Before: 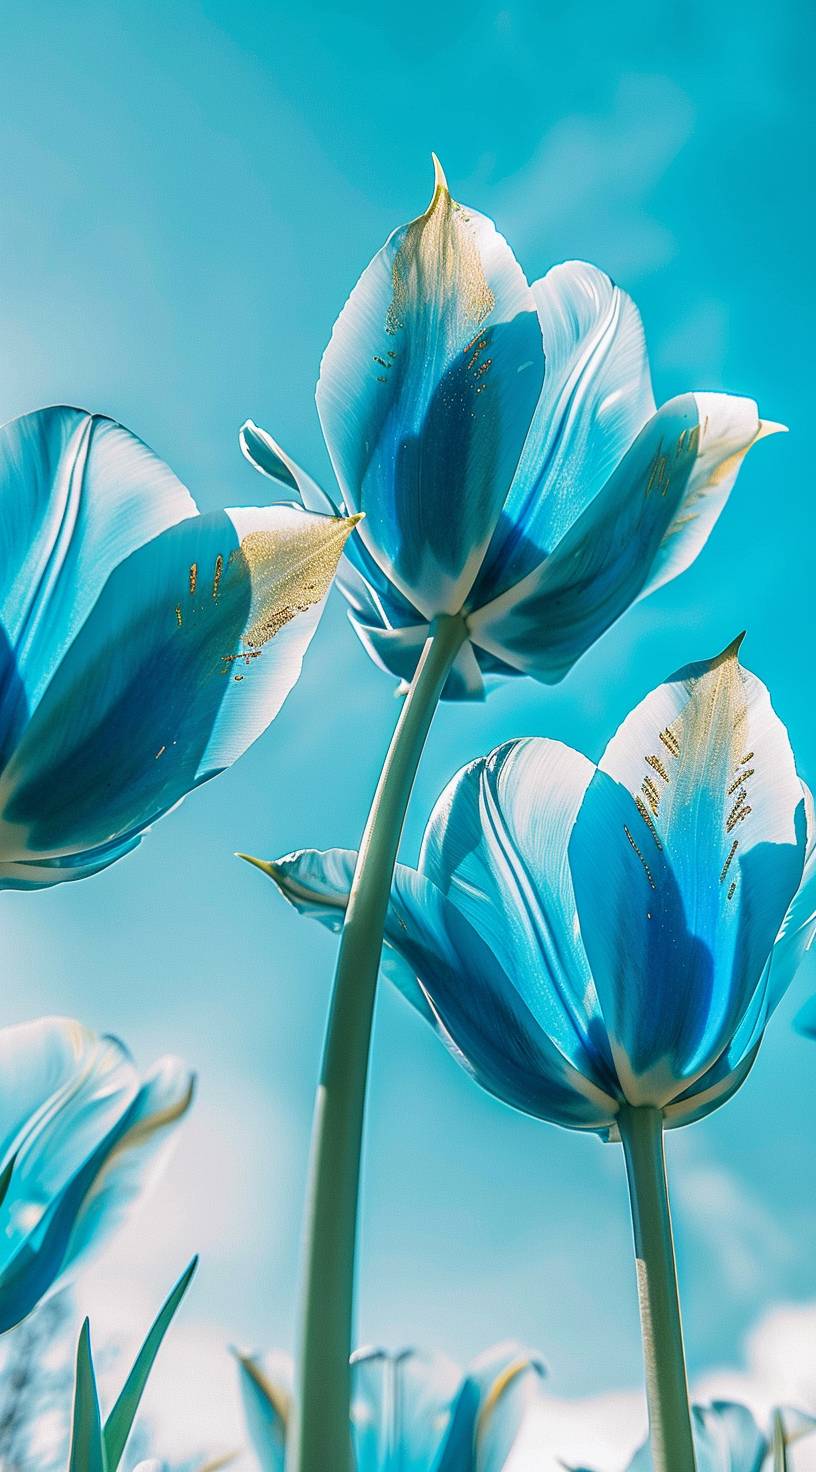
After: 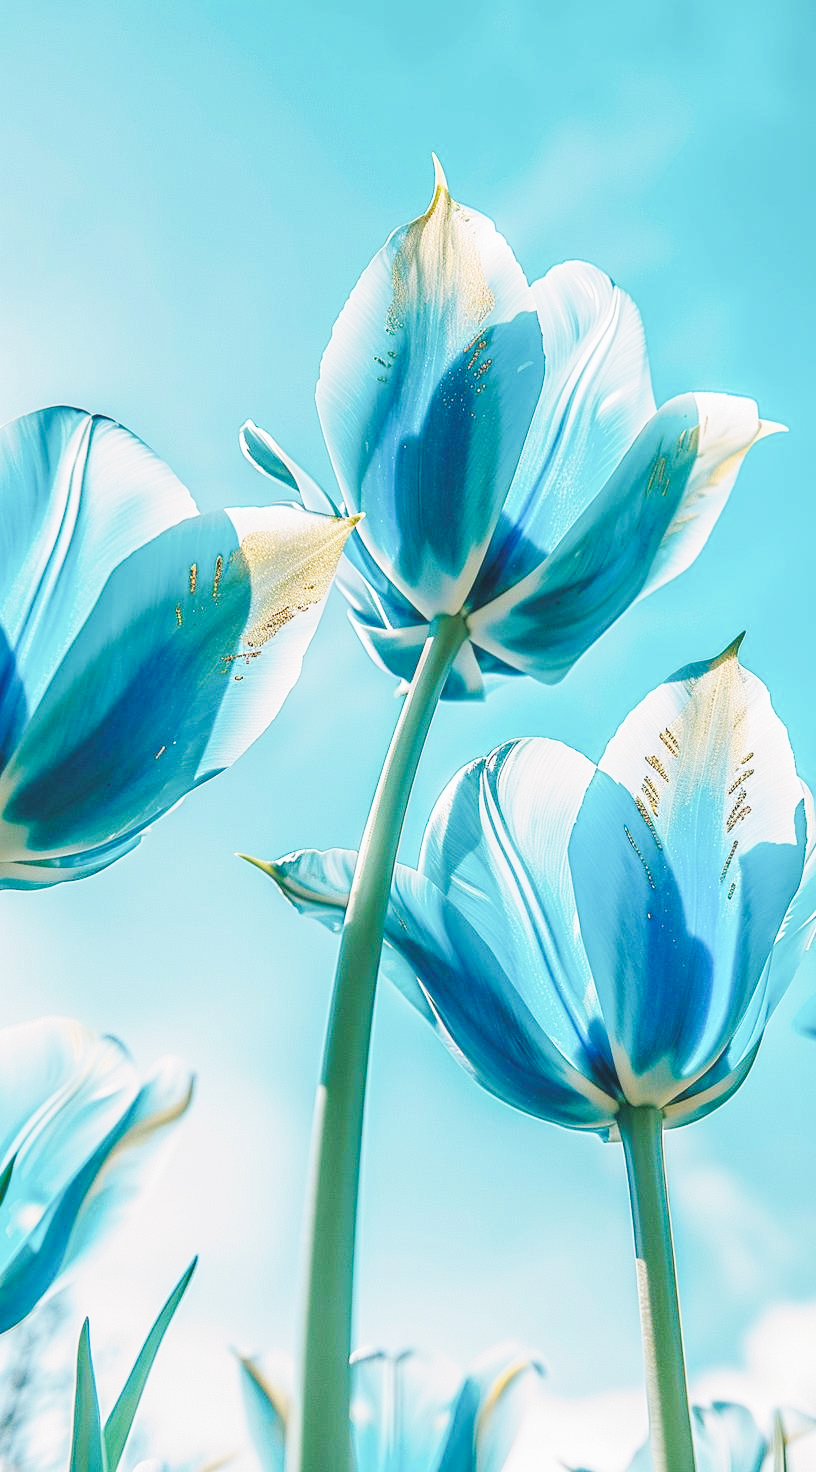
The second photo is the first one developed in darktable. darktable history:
exposure: exposure -0.043 EV, compensate highlight preservation false
base curve: curves: ch0 [(0, 0.007) (0.028, 0.063) (0.121, 0.311) (0.46, 0.743) (0.859, 0.957) (1, 1)], preserve colors none
